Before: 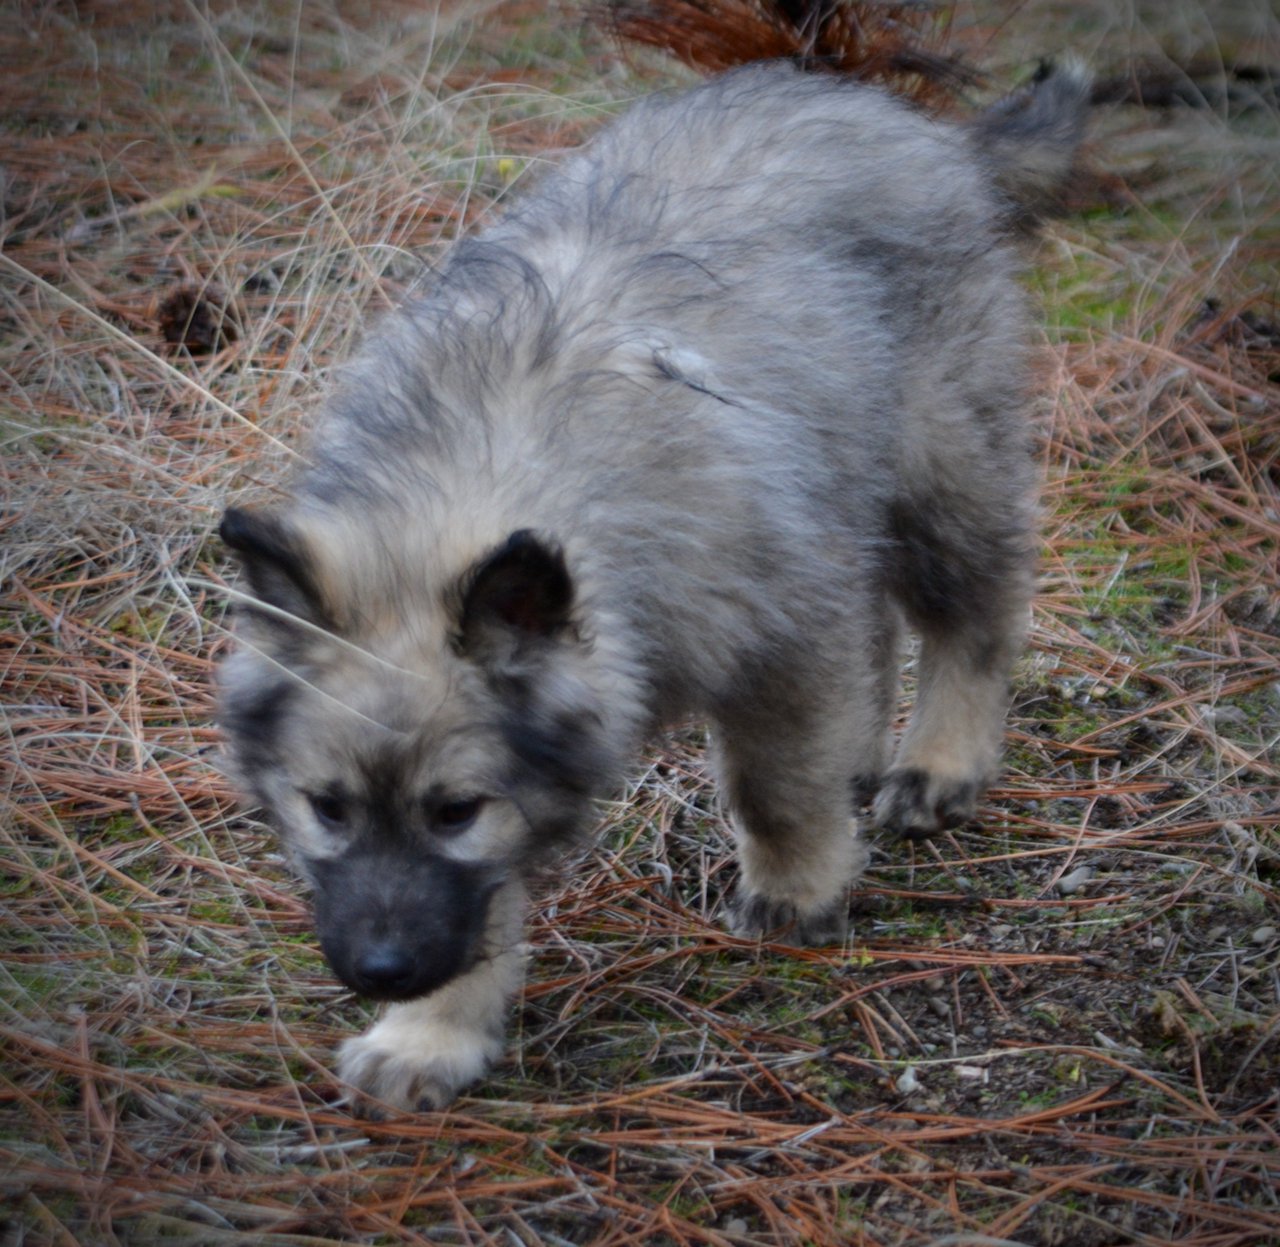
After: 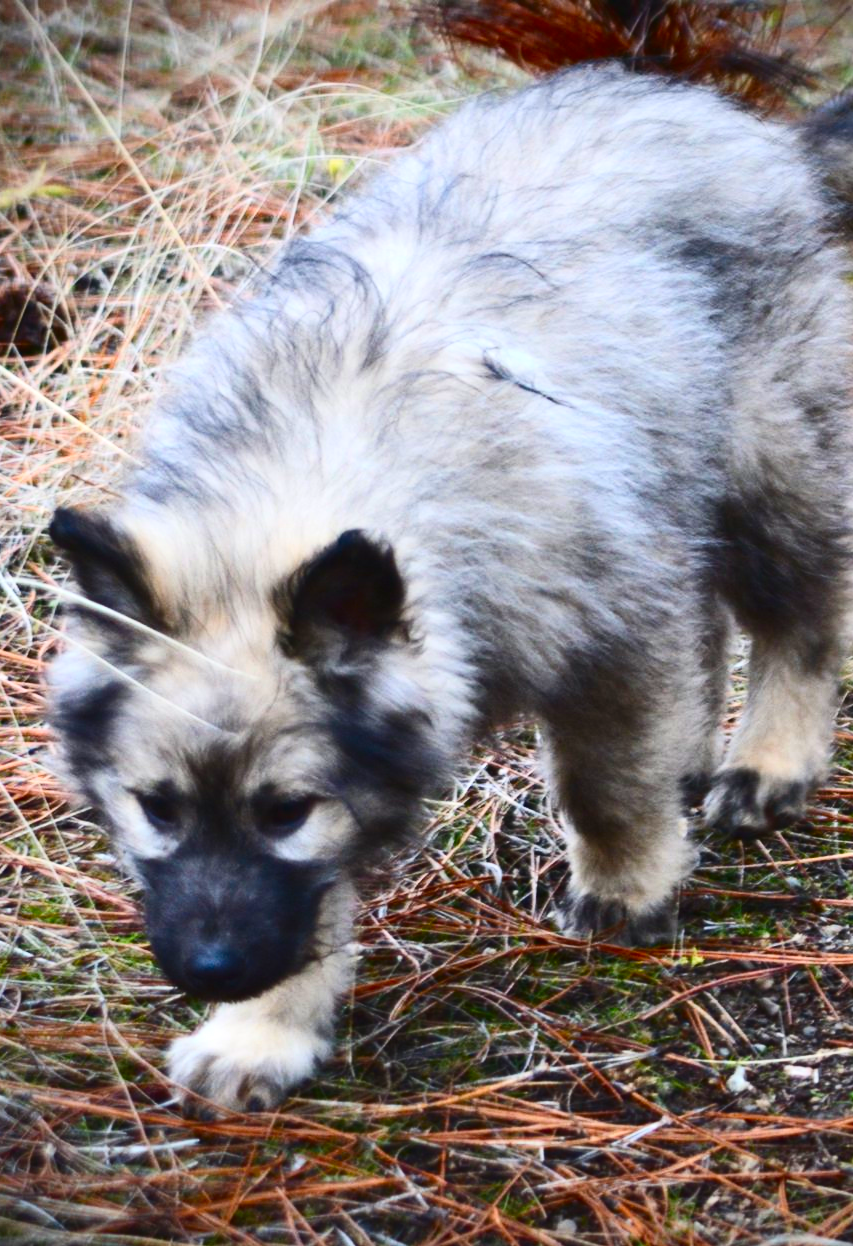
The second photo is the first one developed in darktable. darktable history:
color balance rgb: power › hue 325.85°, global offset › luminance 0.467%, perceptual saturation grading › global saturation 20%, perceptual saturation grading › highlights -49.789%, perceptual saturation grading › shadows 26.219%, perceptual brilliance grading › global brilliance 19.395%, global vibrance 20%
contrast brightness saturation: contrast 0.395, brightness 0.106, saturation 0.207
crop and rotate: left 13.348%, right 20%
